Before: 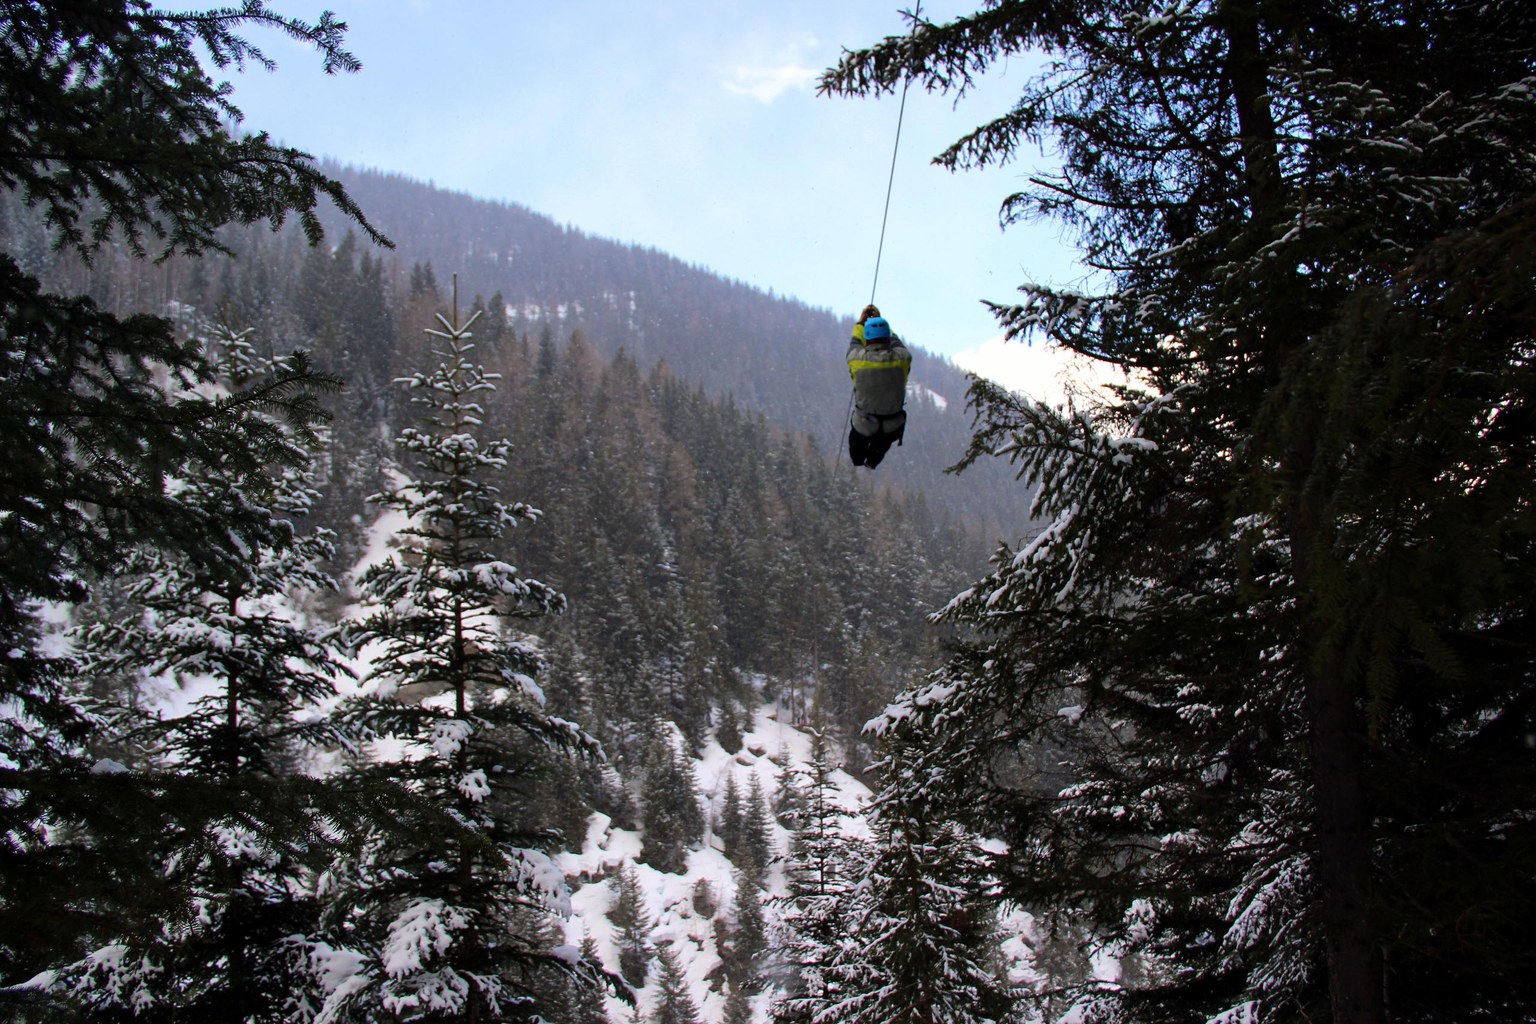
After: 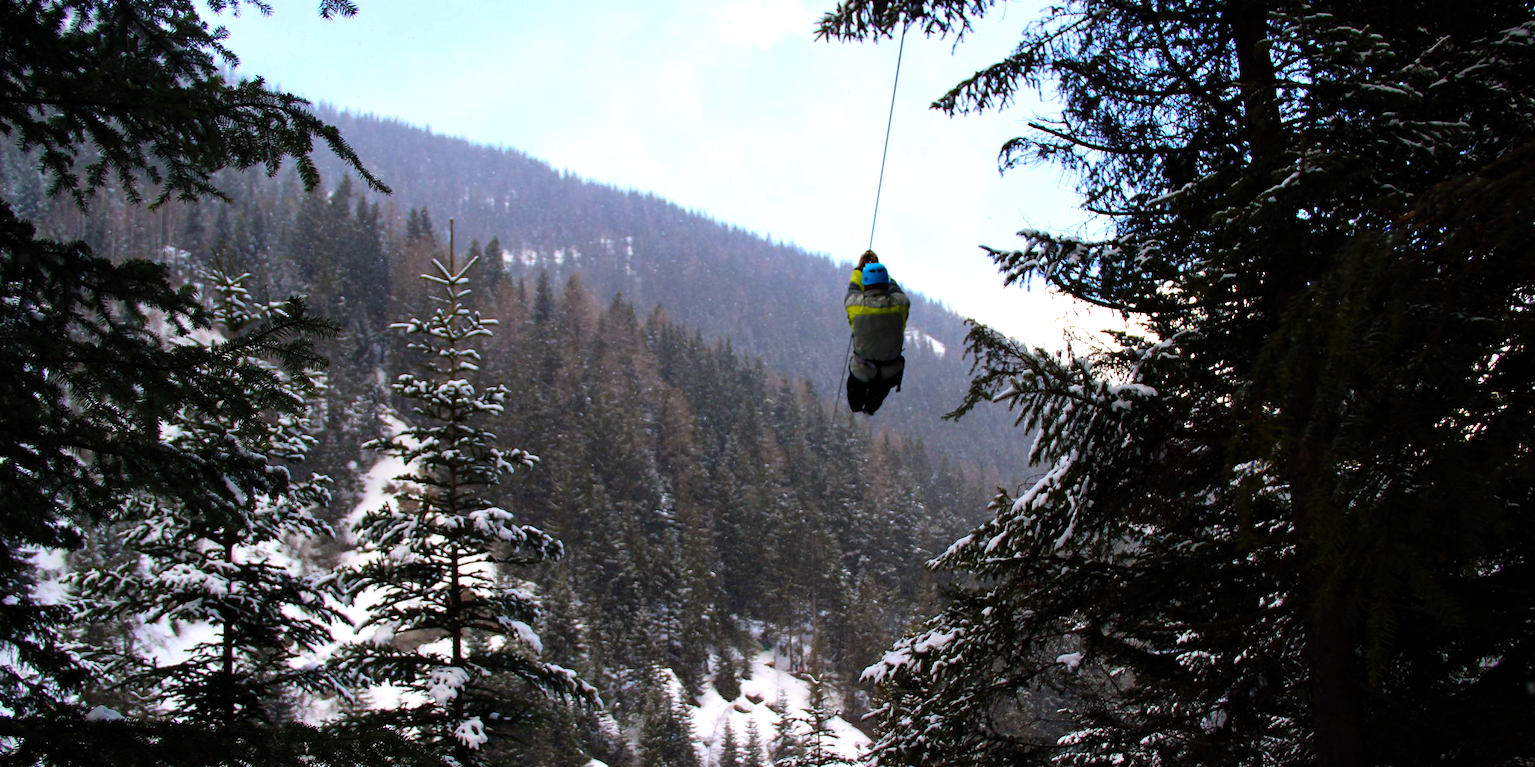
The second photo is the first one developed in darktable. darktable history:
color balance rgb: shadows lift › luminance -20%, power › hue 72.24°, highlights gain › luminance 15%, global offset › hue 171.6°, perceptual saturation grading › highlights -15%, perceptual saturation grading › shadows 25%, global vibrance 35%, contrast 10%
crop: left 0.387%, top 5.469%, bottom 19.809%
